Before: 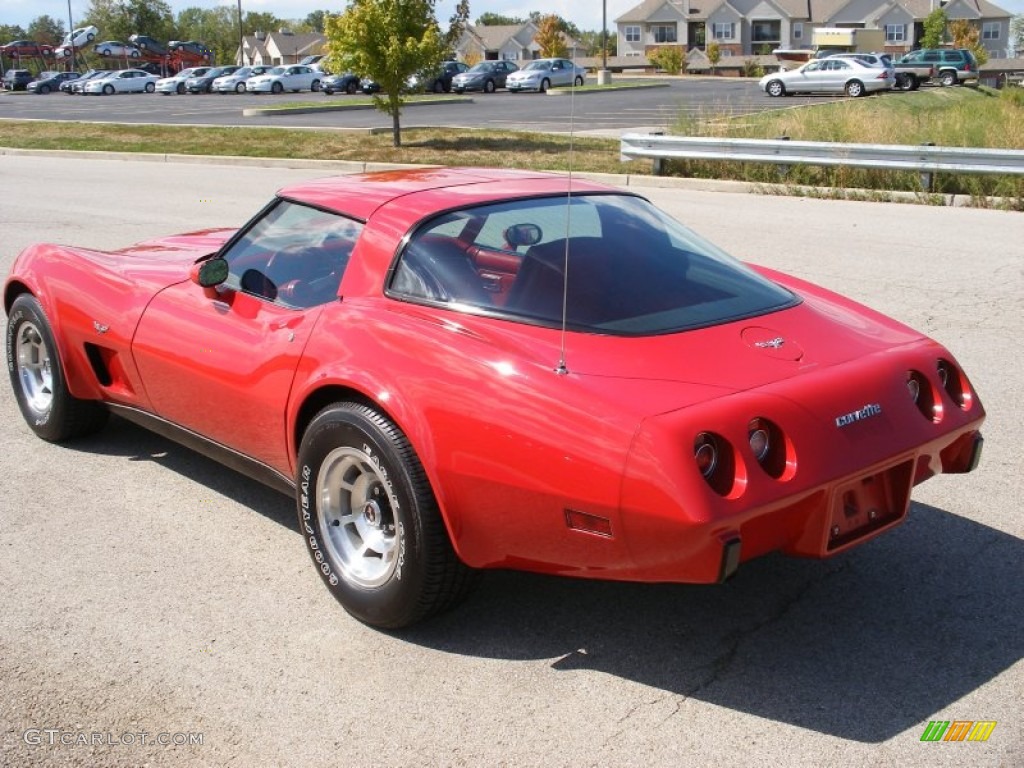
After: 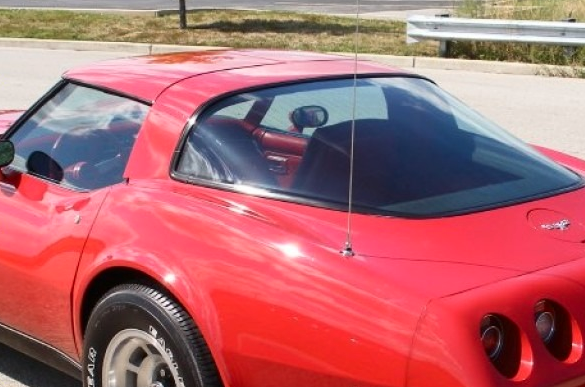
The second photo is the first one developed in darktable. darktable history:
crop: left 20.932%, top 15.471%, right 21.848%, bottom 34.081%
contrast brightness saturation: contrast 0.14
